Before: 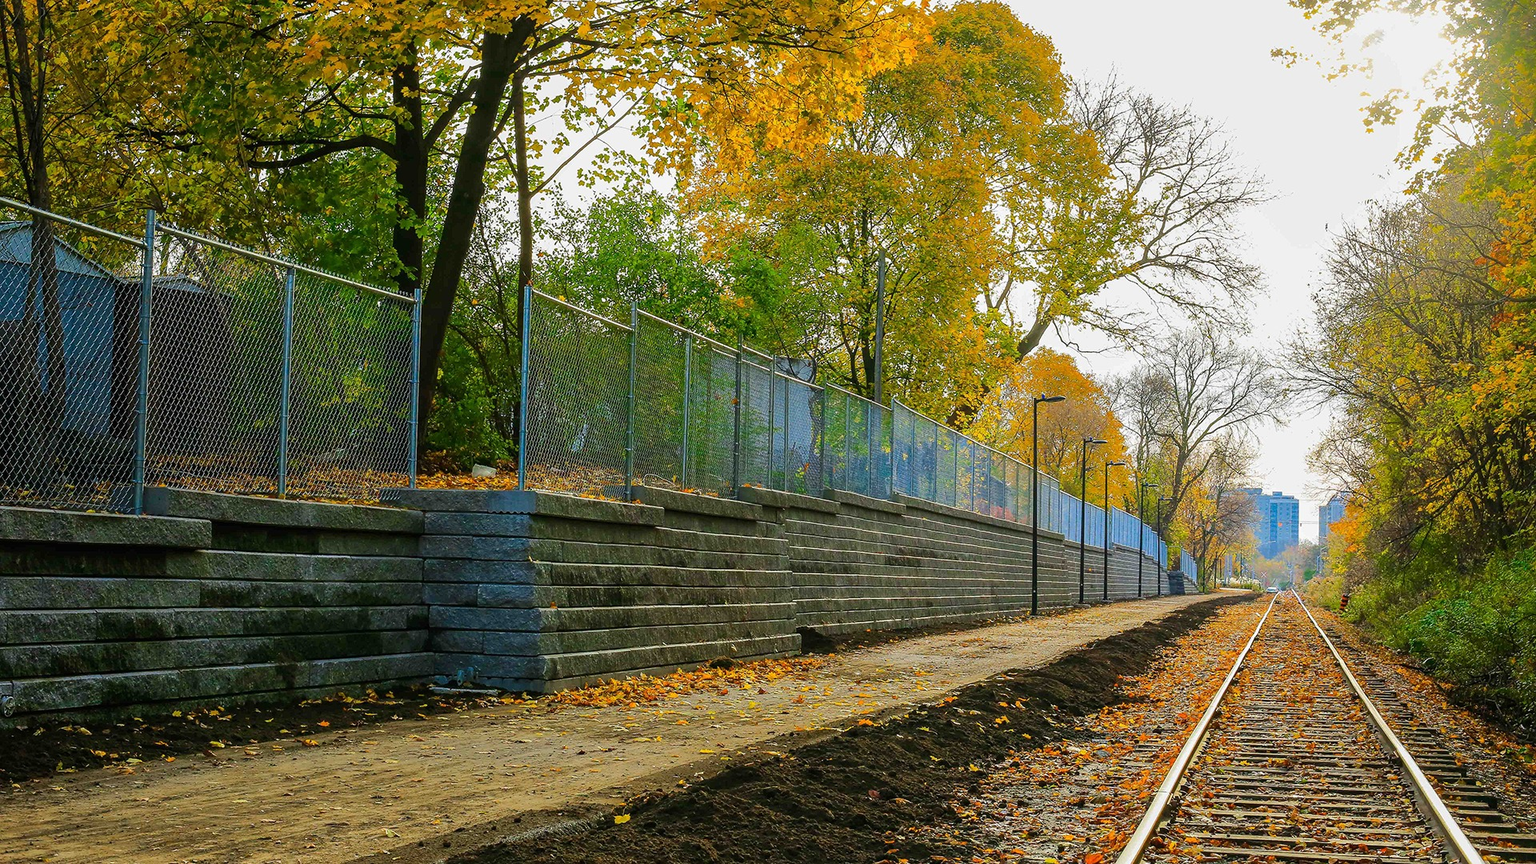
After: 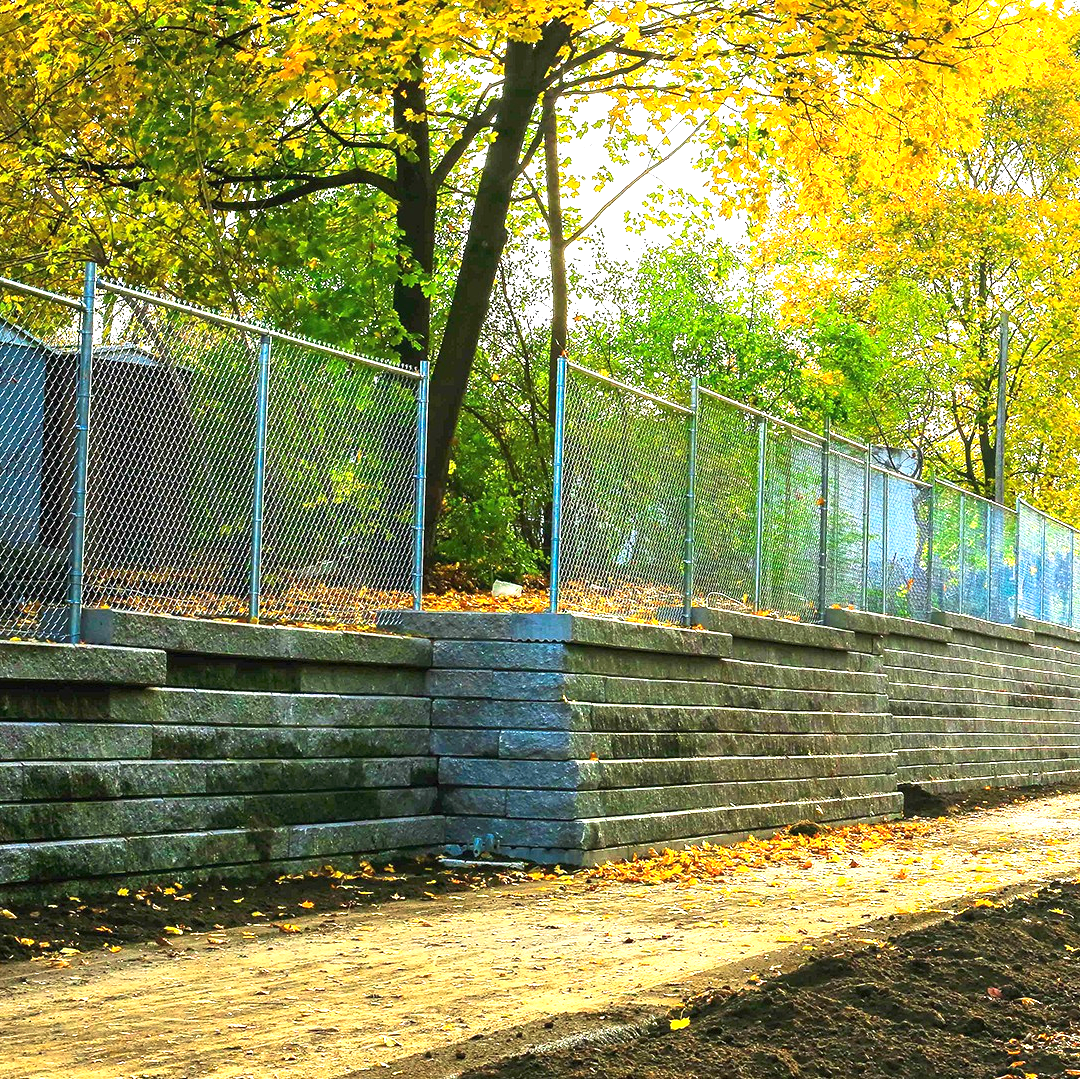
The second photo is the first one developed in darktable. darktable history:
tone equalizer: on, module defaults
color balance: contrast 10%
exposure: black level correction 0, exposure 1.5 EV, compensate exposure bias true, compensate highlight preservation false
tone curve: curves: ch0 [(0, 0) (0.003, 0.005) (0.011, 0.019) (0.025, 0.04) (0.044, 0.064) (0.069, 0.095) (0.1, 0.129) (0.136, 0.169) (0.177, 0.207) (0.224, 0.247) (0.277, 0.298) (0.335, 0.354) (0.399, 0.416) (0.468, 0.478) (0.543, 0.553) (0.623, 0.634) (0.709, 0.709) (0.801, 0.817) (0.898, 0.912) (1, 1)], preserve colors none
crop: left 5.114%, right 38.589%
